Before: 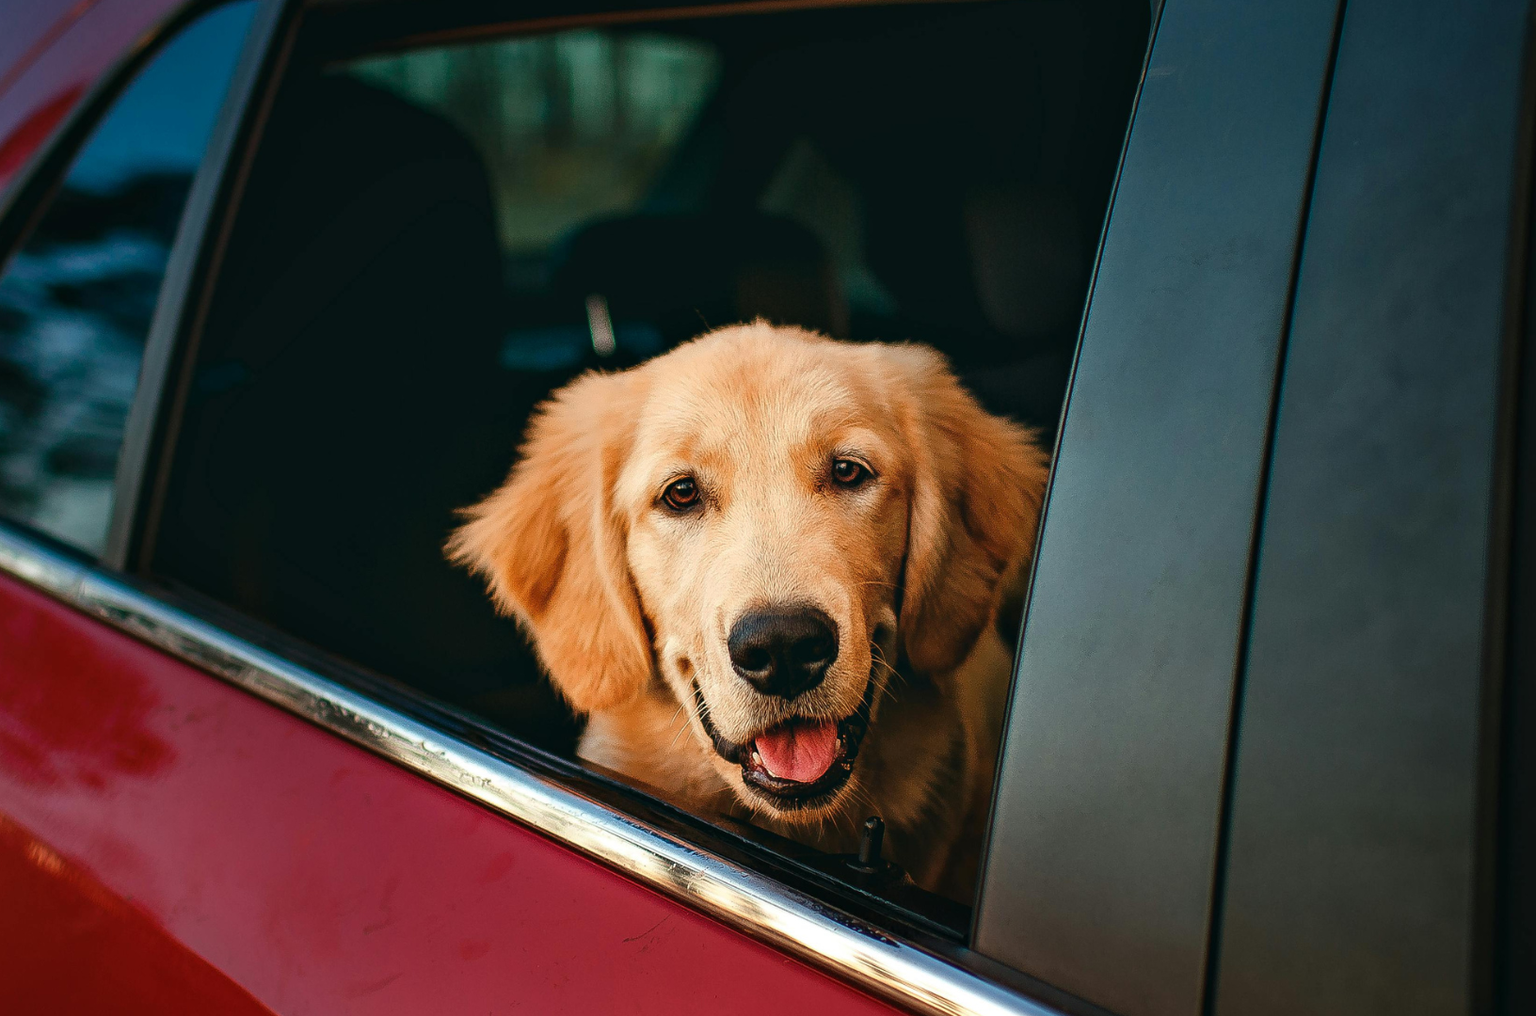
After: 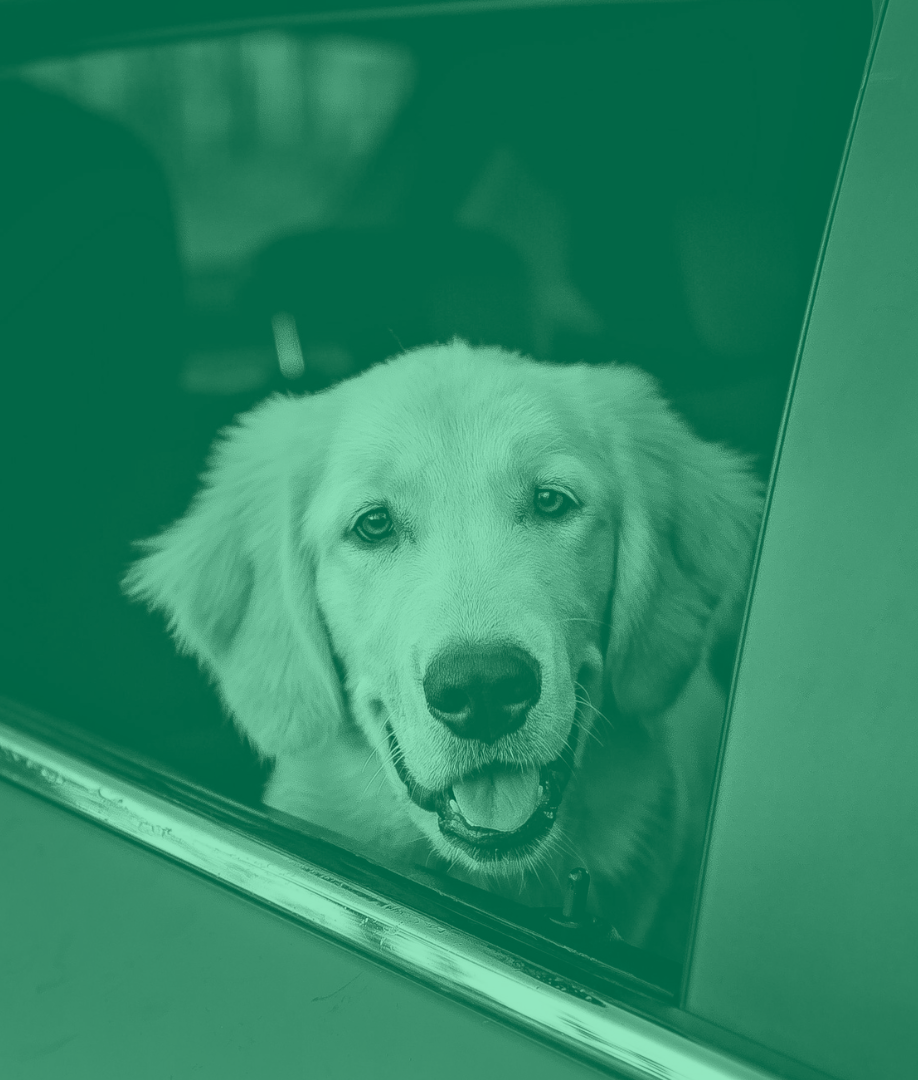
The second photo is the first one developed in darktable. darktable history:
colorize: hue 147.6°, saturation 65%, lightness 21.64%
white balance: red 1.029, blue 0.92
crop: left 21.496%, right 22.254%
